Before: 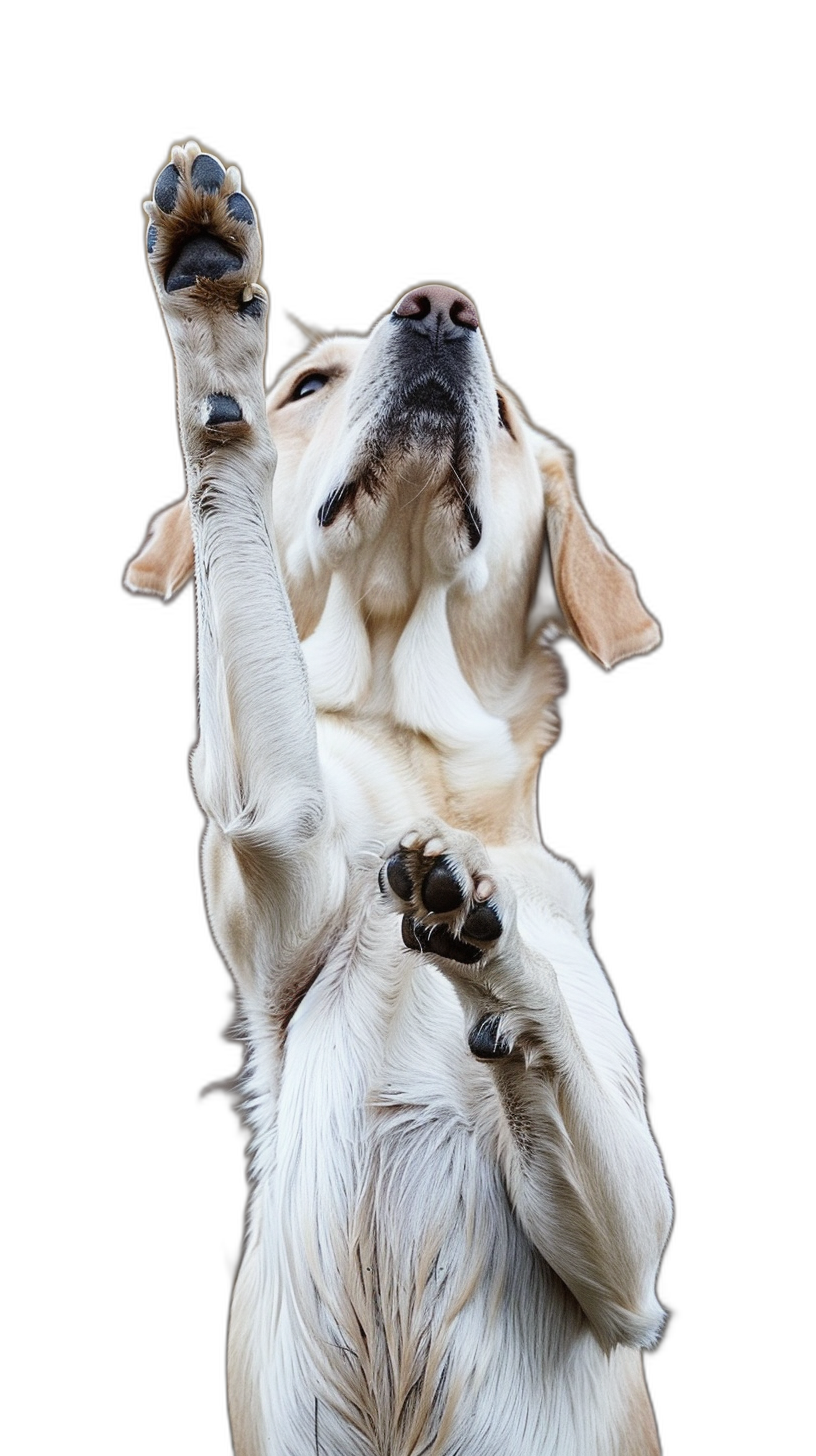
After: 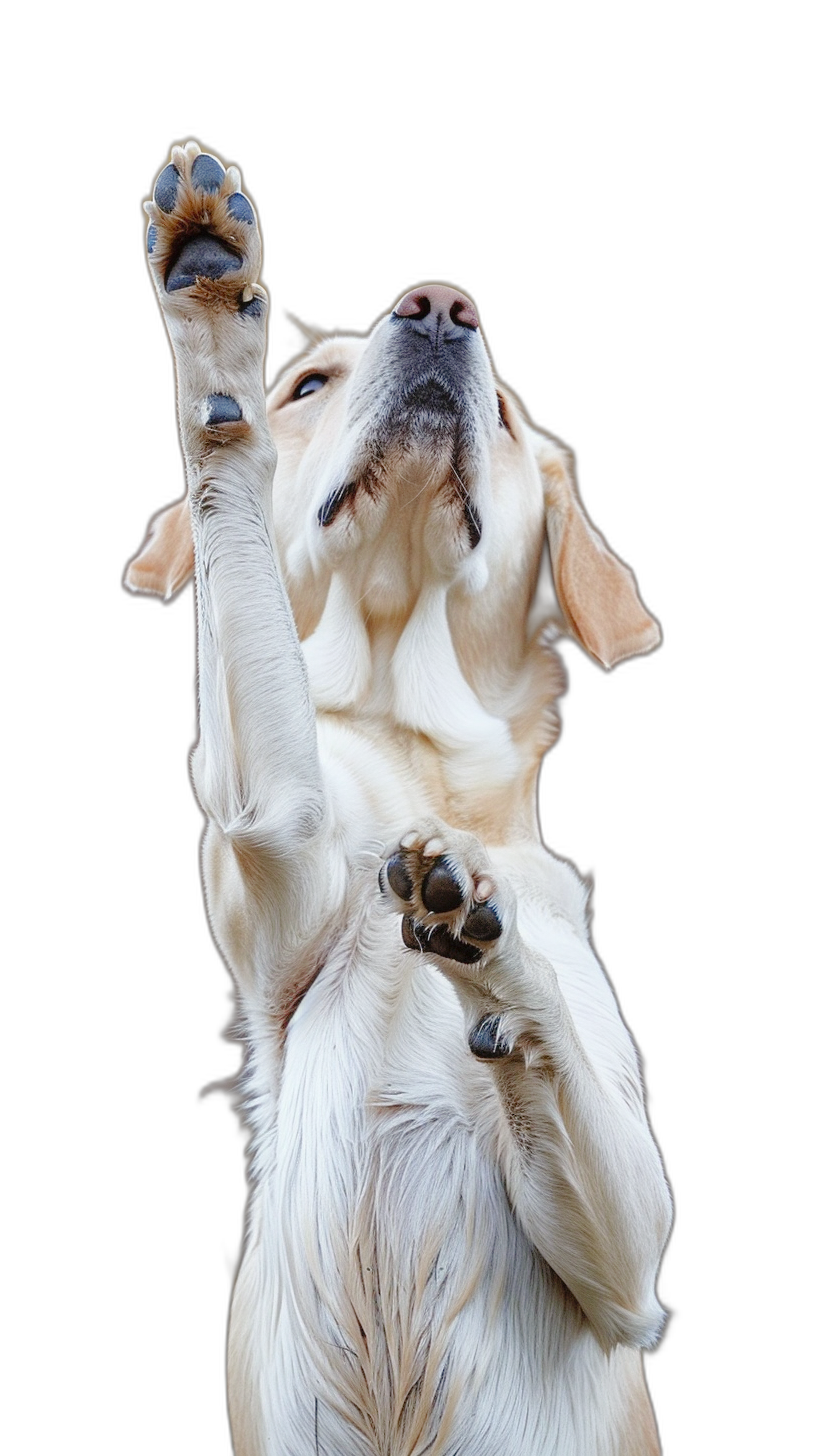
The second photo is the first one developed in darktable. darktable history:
tone curve: curves: ch0 [(0, 0) (0.004, 0.008) (0.077, 0.156) (0.169, 0.29) (0.774, 0.774) (1, 1)], color space Lab, linked channels, preserve colors none
